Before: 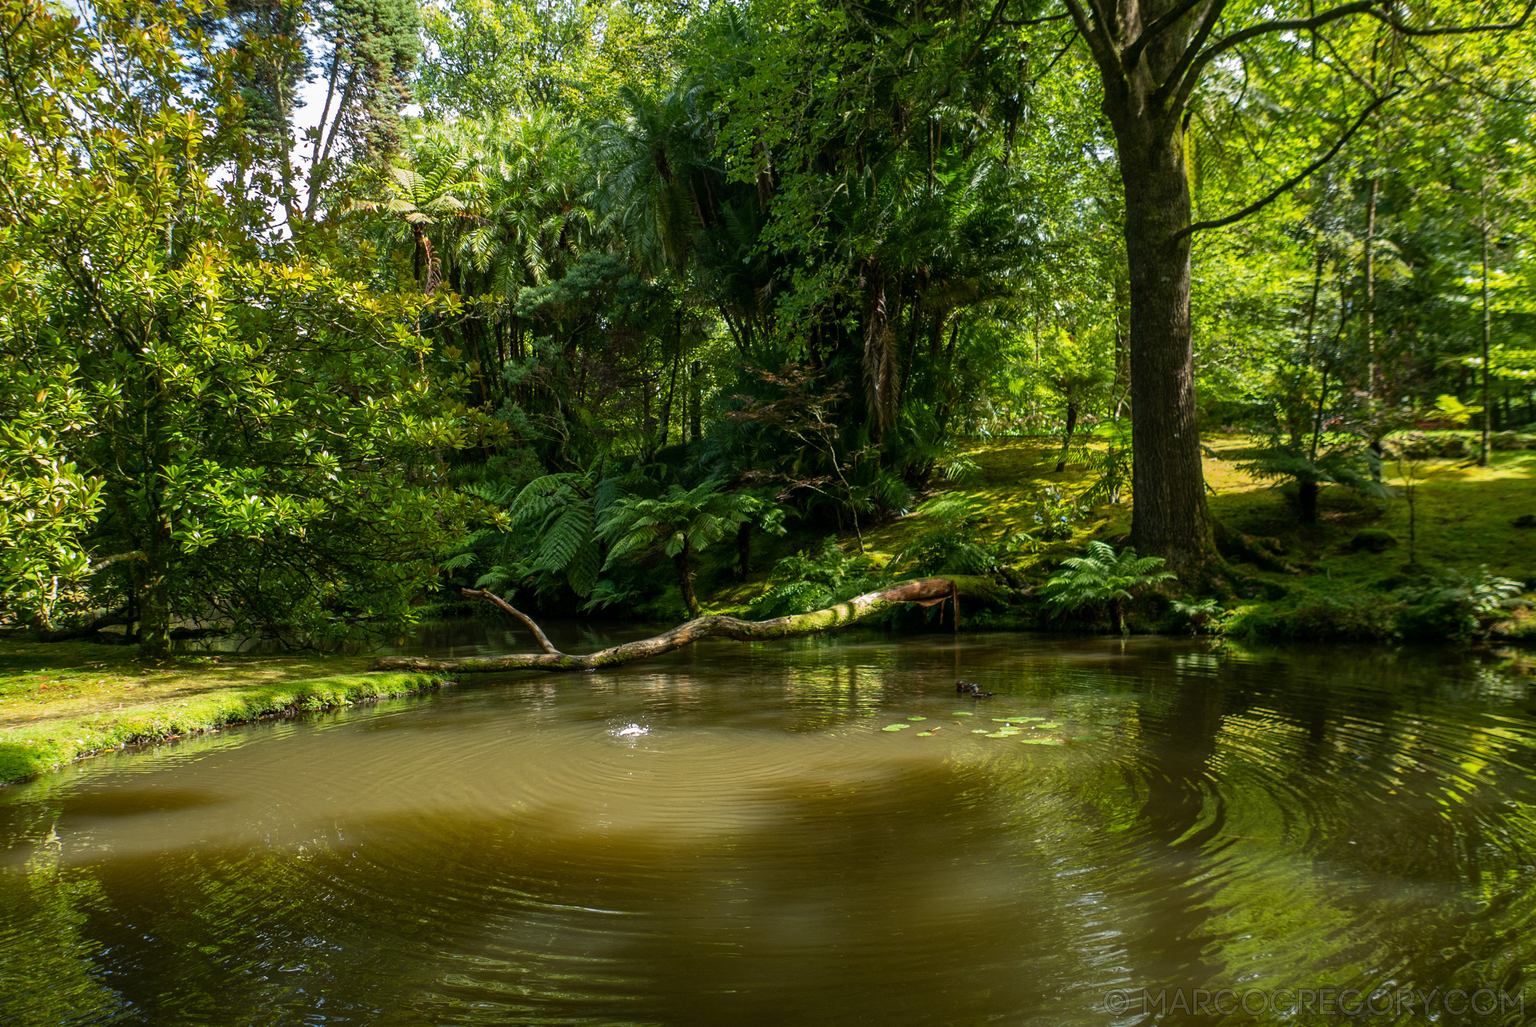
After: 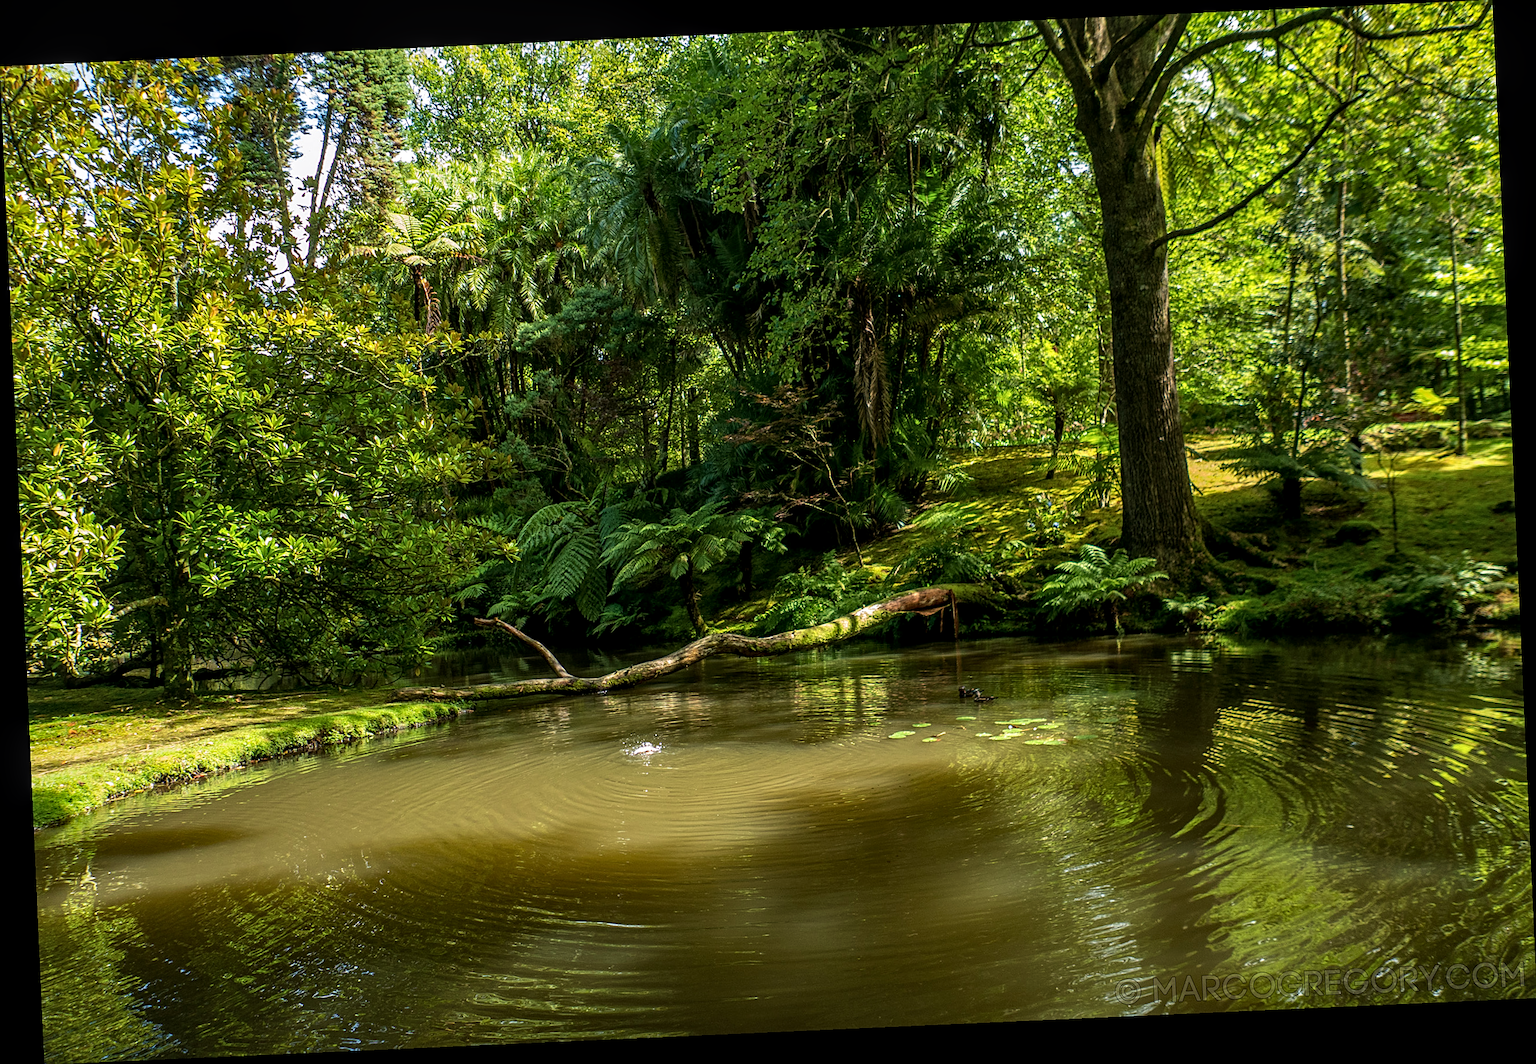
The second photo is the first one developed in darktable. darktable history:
local contrast: on, module defaults
rotate and perspective: rotation -2.56°, automatic cropping off
contrast equalizer: octaves 7, y [[0.515 ×6], [0.507 ×6], [0.425 ×6], [0 ×6], [0 ×6]]
velvia: strength 27%
sharpen: on, module defaults
